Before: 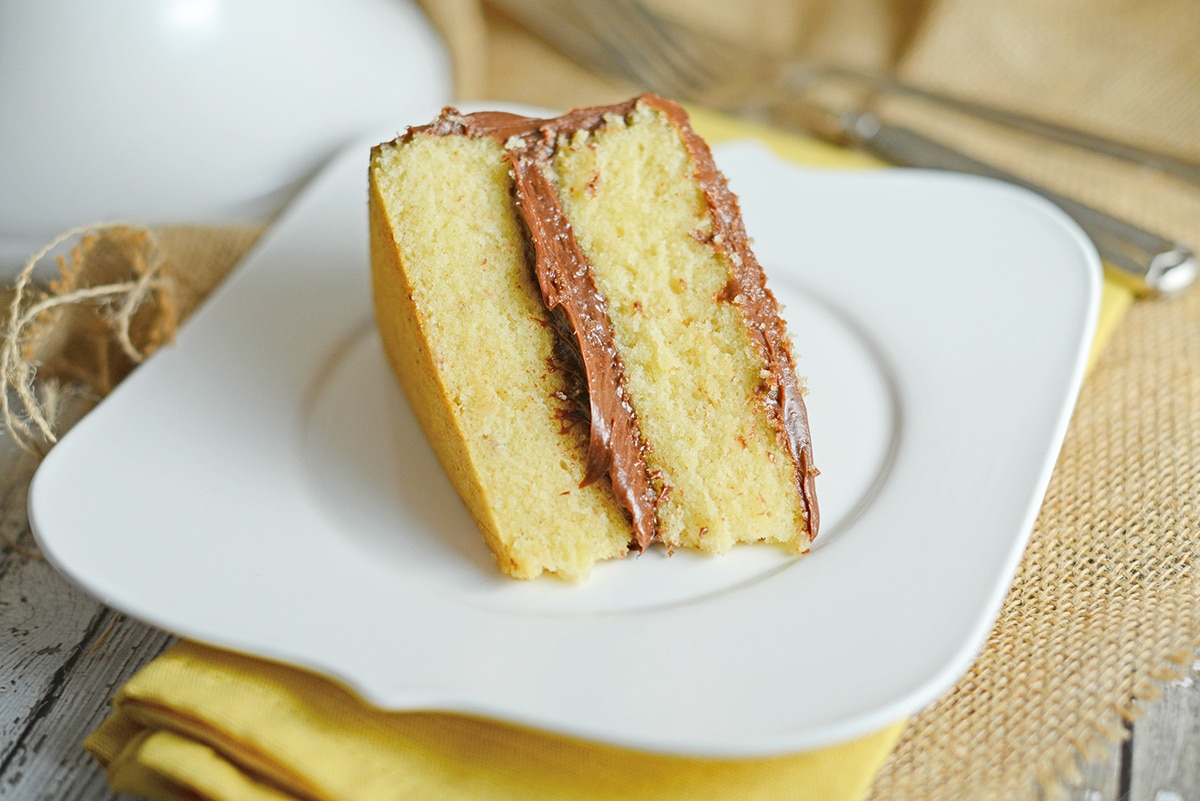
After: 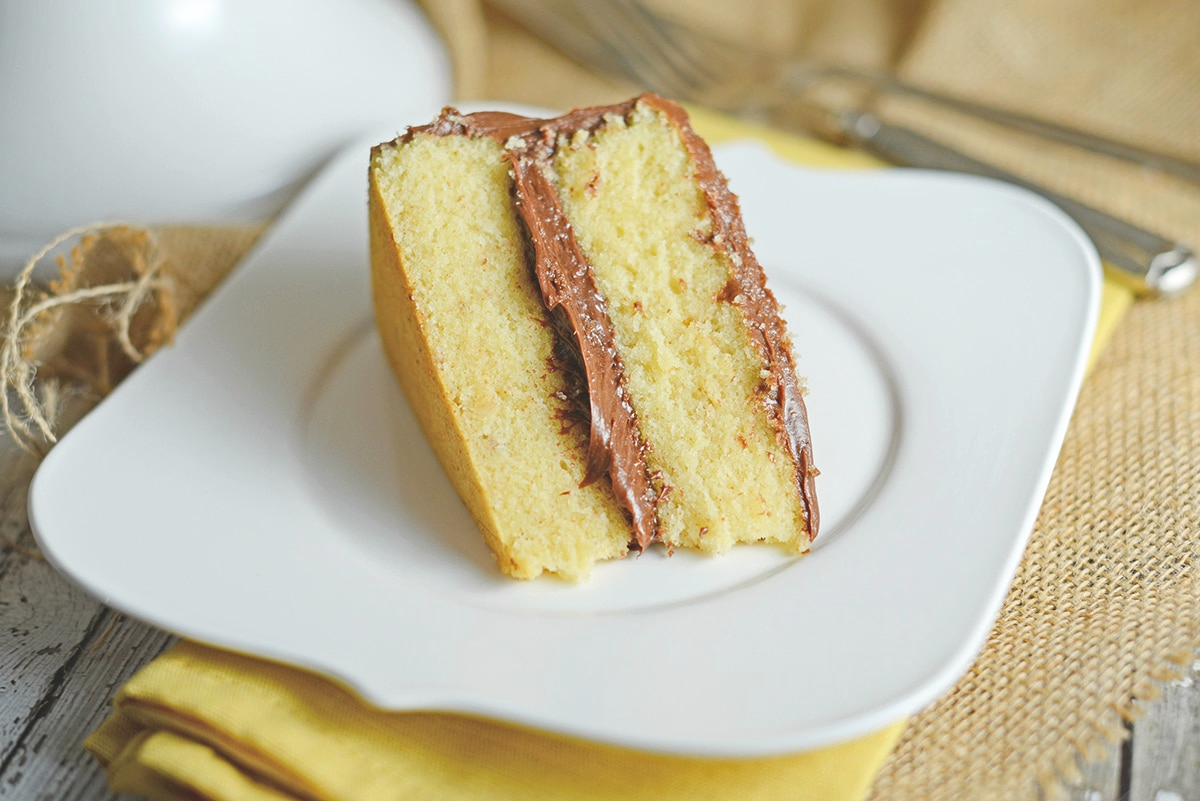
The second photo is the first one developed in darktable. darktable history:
contrast brightness saturation: saturation -0.065
haze removal: compatibility mode true, adaptive false
exposure: black level correction -0.016, compensate highlight preservation false
